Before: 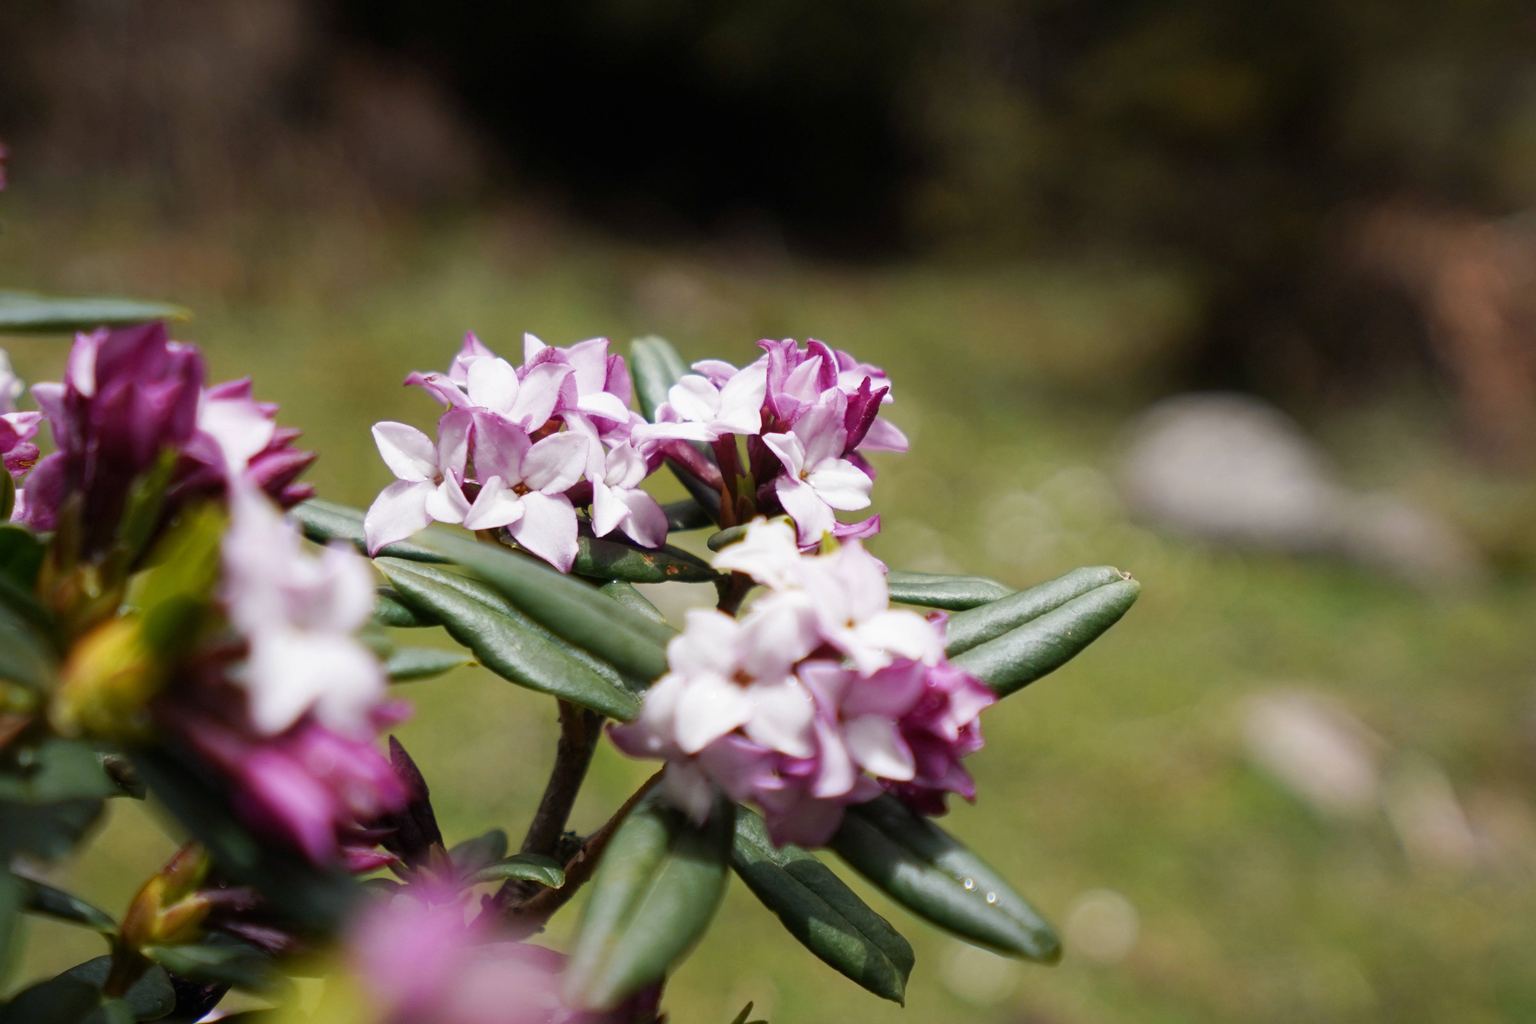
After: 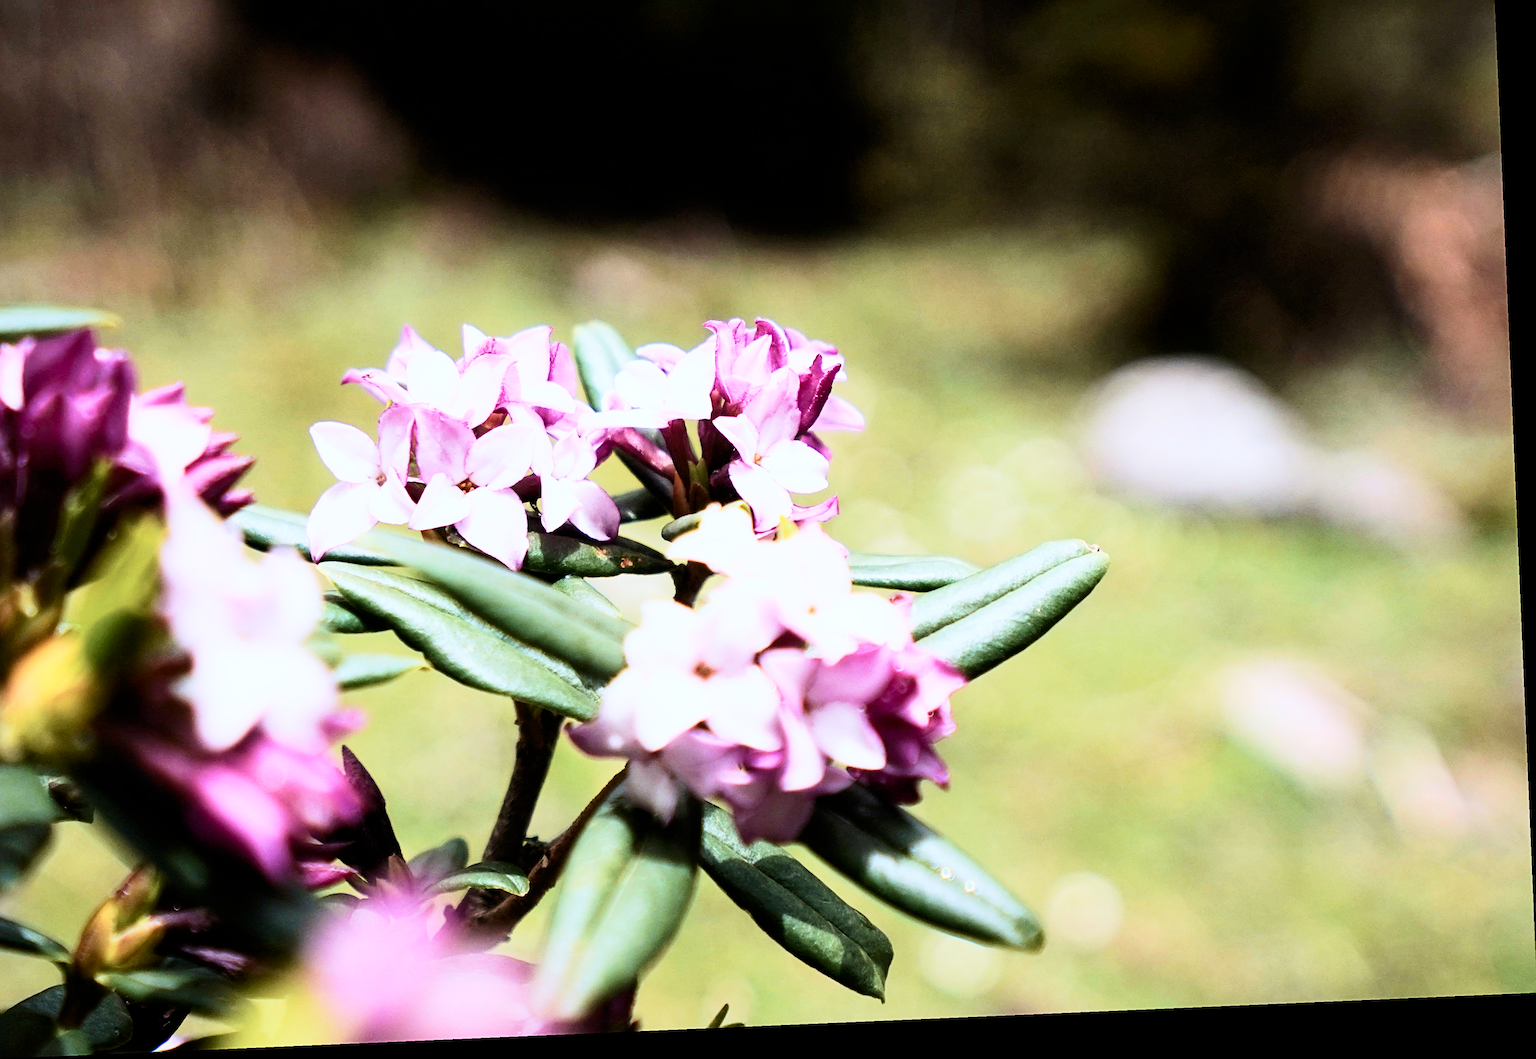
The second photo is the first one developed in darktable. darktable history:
crop and rotate: angle 2.46°, left 5.699%, top 5.68%
sharpen: radius 3.107
contrast brightness saturation: contrast 0.371, brightness 0.097
velvia: on, module defaults
color correction: highlights a* -0.738, highlights b* -9.25
filmic rgb: black relative exposure -4.74 EV, white relative exposure 4 EV, hardness 2.79
exposure: black level correction 0, exposure 1.105 EV, compensate highlight preservation false
